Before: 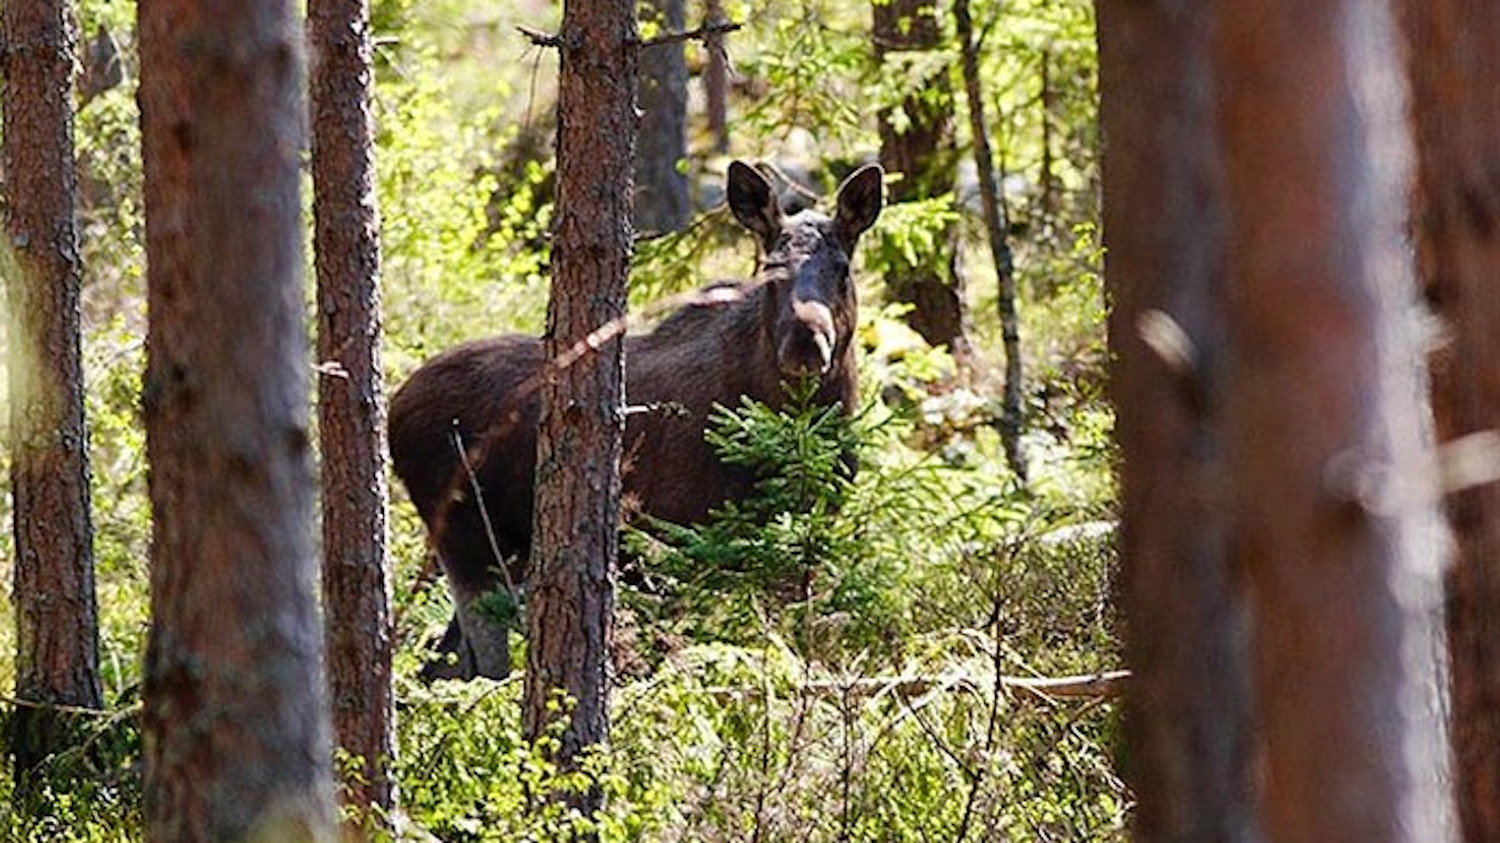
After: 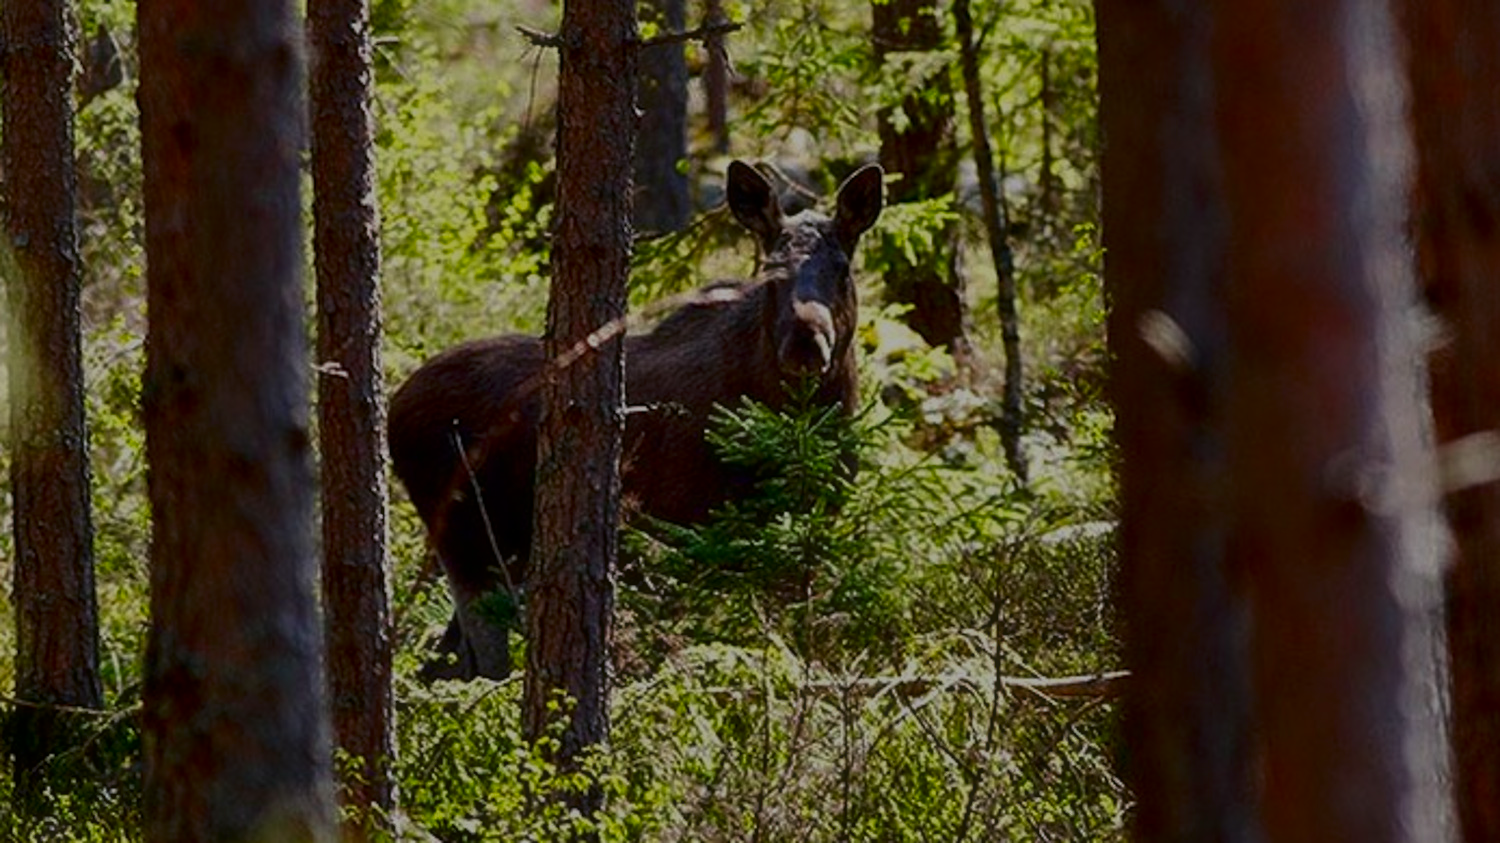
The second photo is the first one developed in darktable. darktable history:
haze removal: strength -0.096, compatibility mode true, adaptive false
exposure: black level correction 0, exposure -0.837 EV, compensate highlight preservation false
contrast brightness saturation: brightness -0.248, saturation 0.201
